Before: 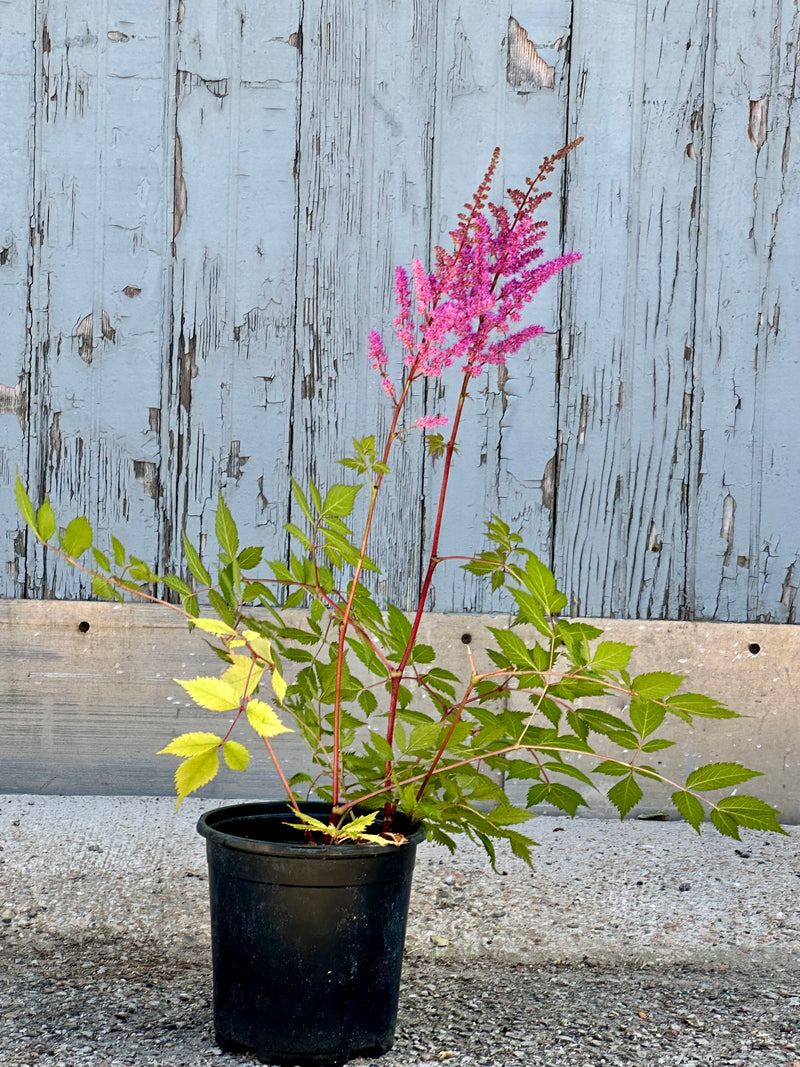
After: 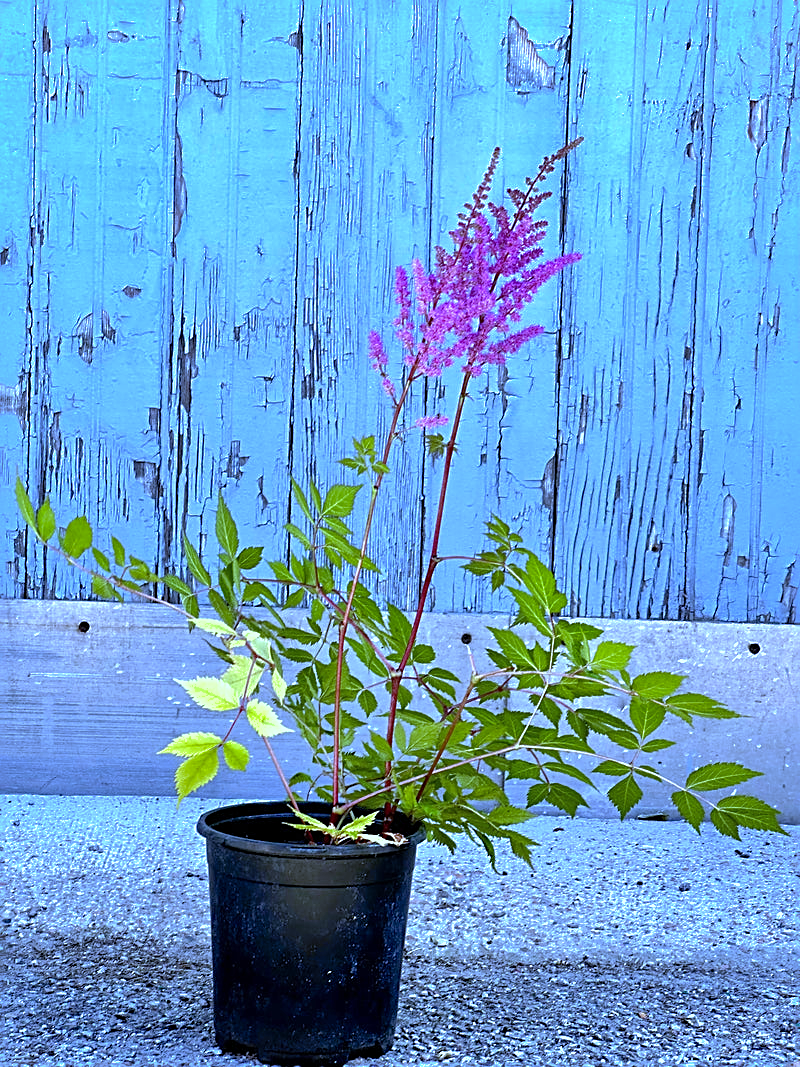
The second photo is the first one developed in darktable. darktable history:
white balance: red 0.766, blue 1.537
shadows and highlights: on, module defaults
tone equalizer: -8 EV -0.417 EV, -7 EV -0.389 EV, -6 EV -0.333 EV, -5 EV -0.222 EV, -3 EV 0.222 EV, -2 EV 0.333 EV, -1 EV 0.389 EV, +0 EV 0.417 EV, edges refinement/feathering 500, mask exposure compensation -1.57 EV, preserve details no
sharpen: on, module defaults
